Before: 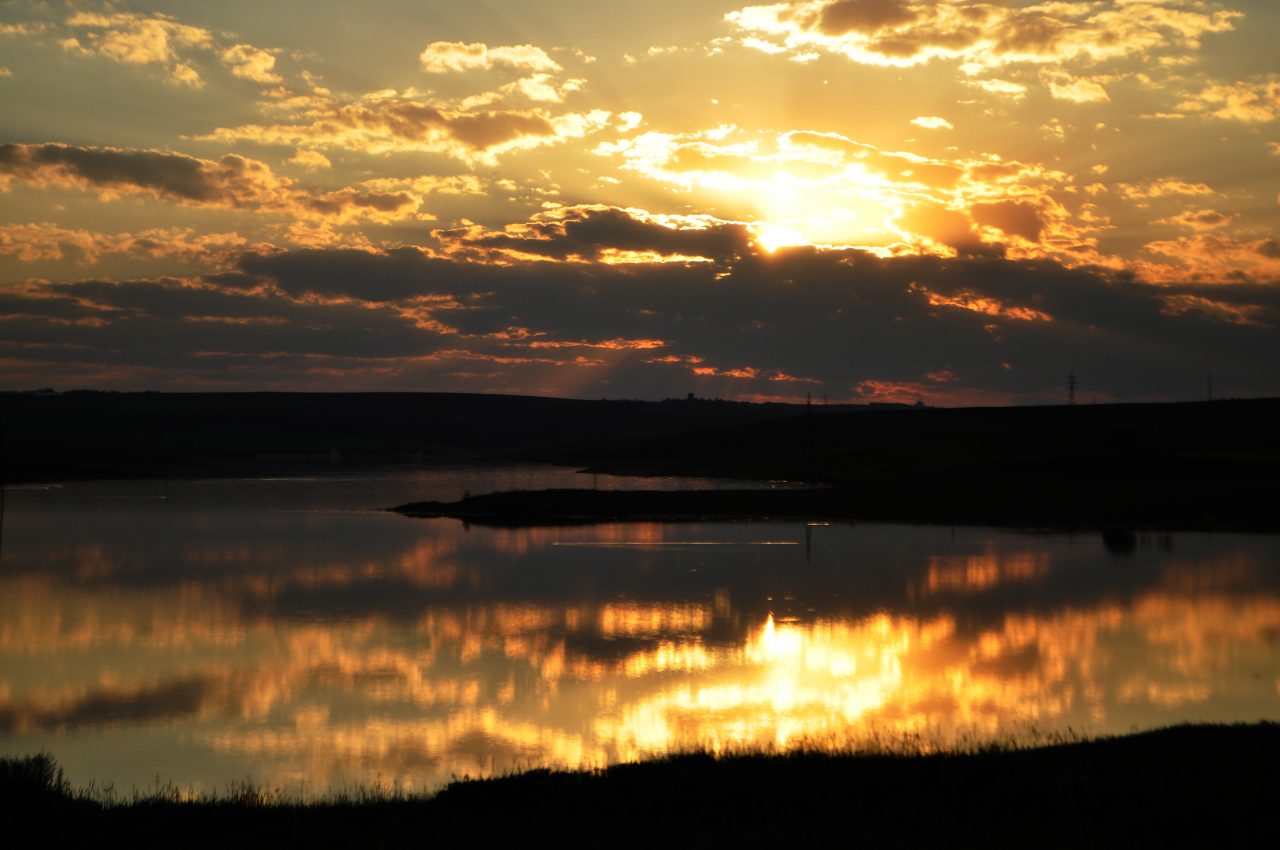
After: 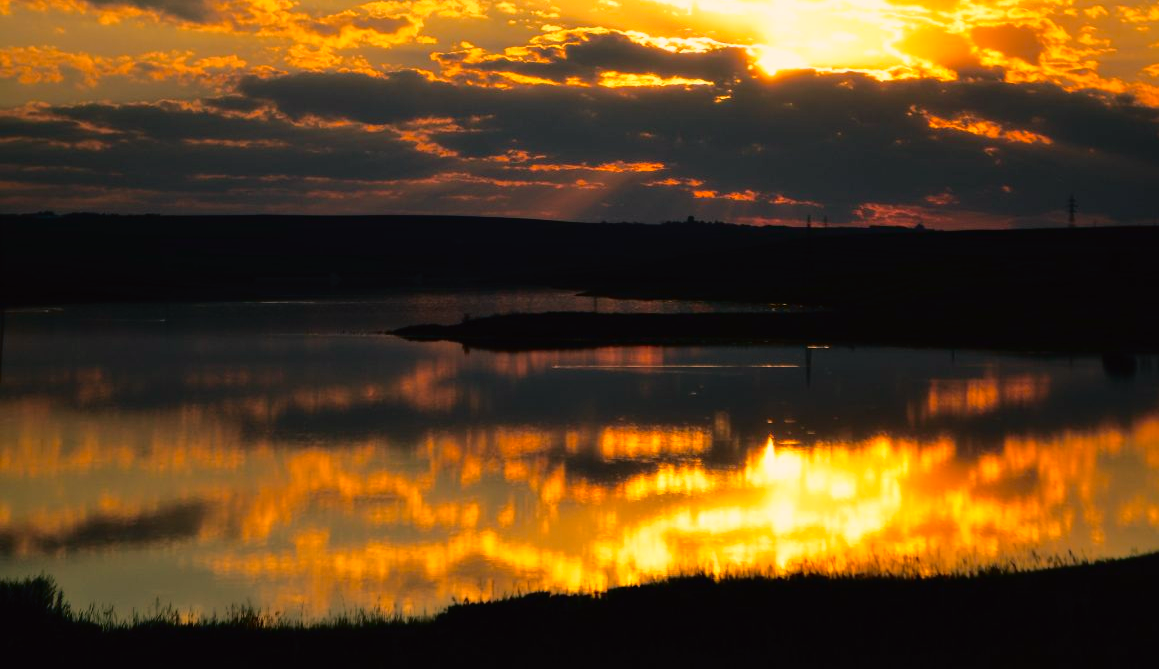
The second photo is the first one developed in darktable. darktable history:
tone curve: curves: ch0 [(0, 0.013) (0.117, 0.081) (0.257, 0.259) (0.408, 0.45) (0.611, 0.64) (0.81, 0.857) (1, 1)]; ch1 [(0, 0) (0.287, 0.198) (0.501, 0.506) (0.56, 0.584) (0.715, 0.741) (0.976, 0.992)]; ch2 [(0, 0) (0.369, 0.362) (0.5, 0.5) (0.537, 0.547) (0.59, 0.603) (0.681, 0.754) (1, 1)], color space Lab, independent channels, preserve colors none
crop: top 20.916%, right 9.437%, bottom 0.316%
color correction: highlights a* 5.81, highlights b* 4.84
color balance rgb: shadows lift › chroma 5.41%, shadows lift › hue 240°, highlights gain › chroma 3.74%, highlights gain › hue 60°, saturation formula JzAzBz (2021)
